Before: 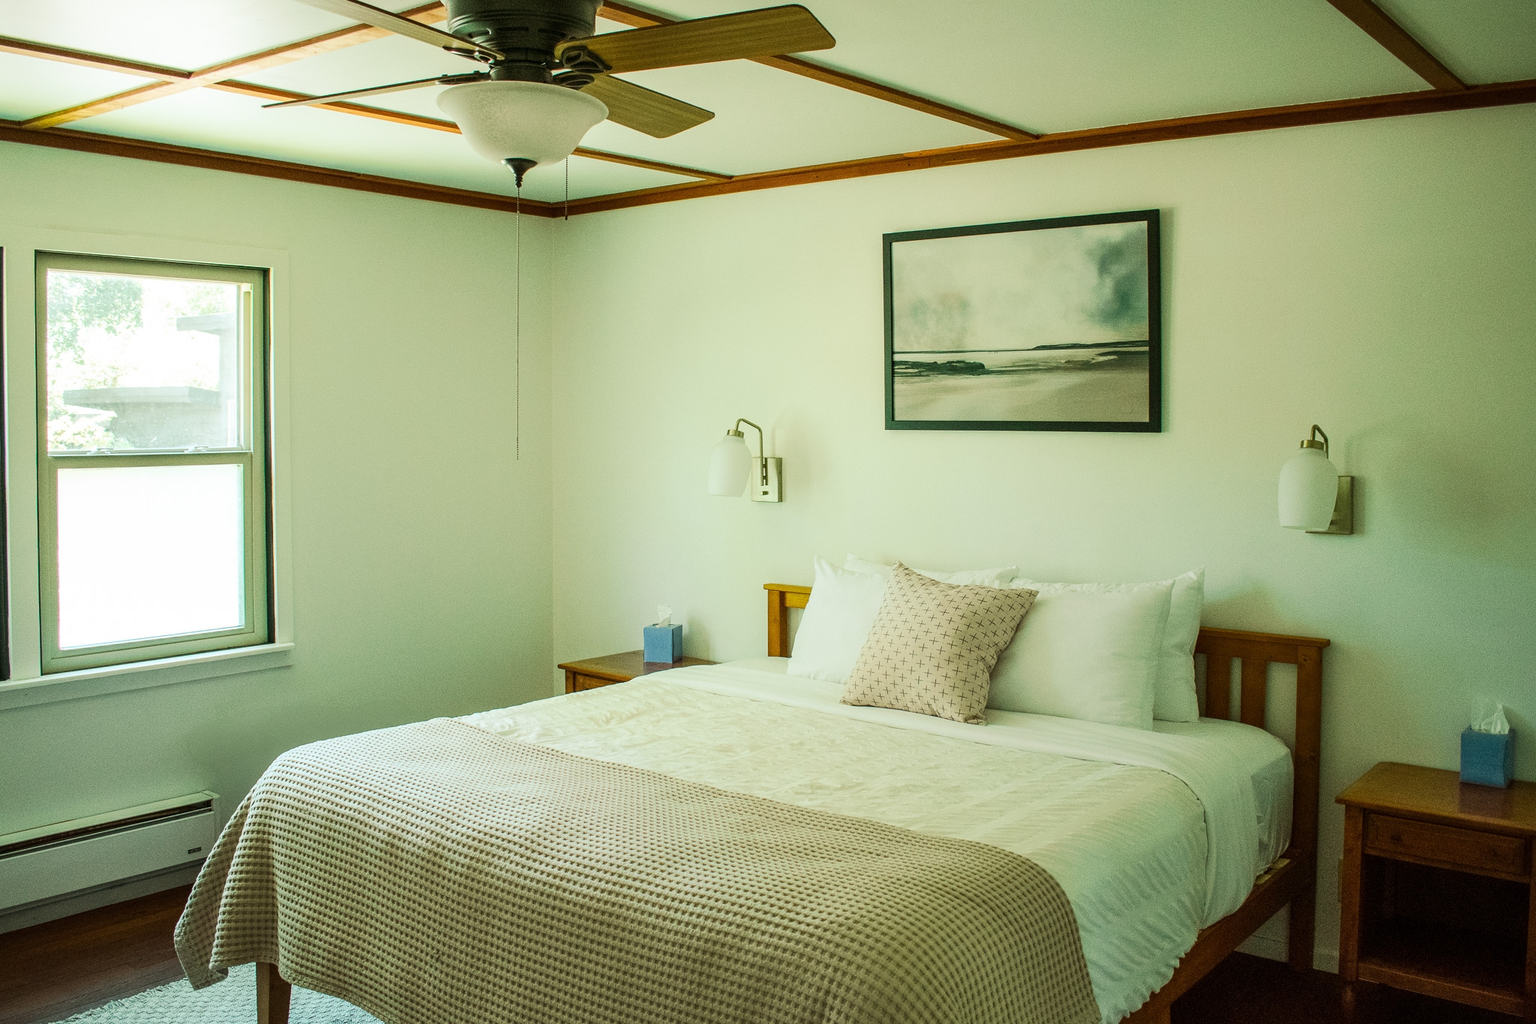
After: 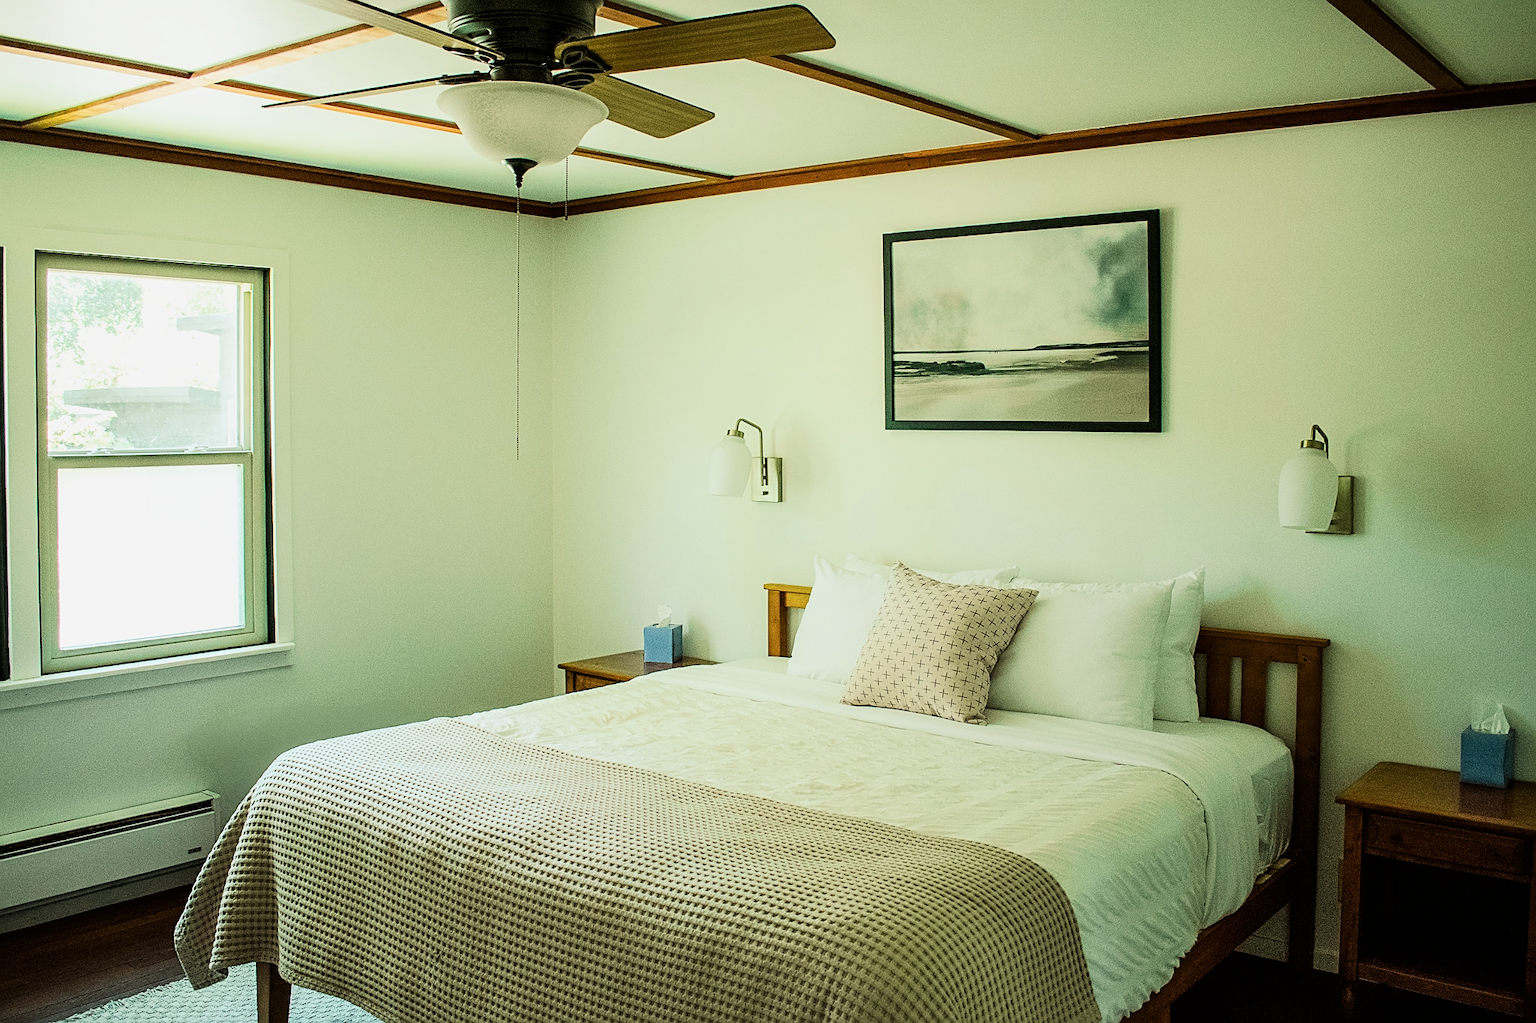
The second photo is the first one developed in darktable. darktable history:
filmic rgb: black relative exposure -8.05 EV, white relative exposure 3 EV, hardness 5.39, contrast 1.248, iterations of high-quality reconstruction 0
sharpen: on, module defaults
tone equalizer: smoothing diameter 24.88%, edges refinement/feathering 14.2, preserve details guided filter
